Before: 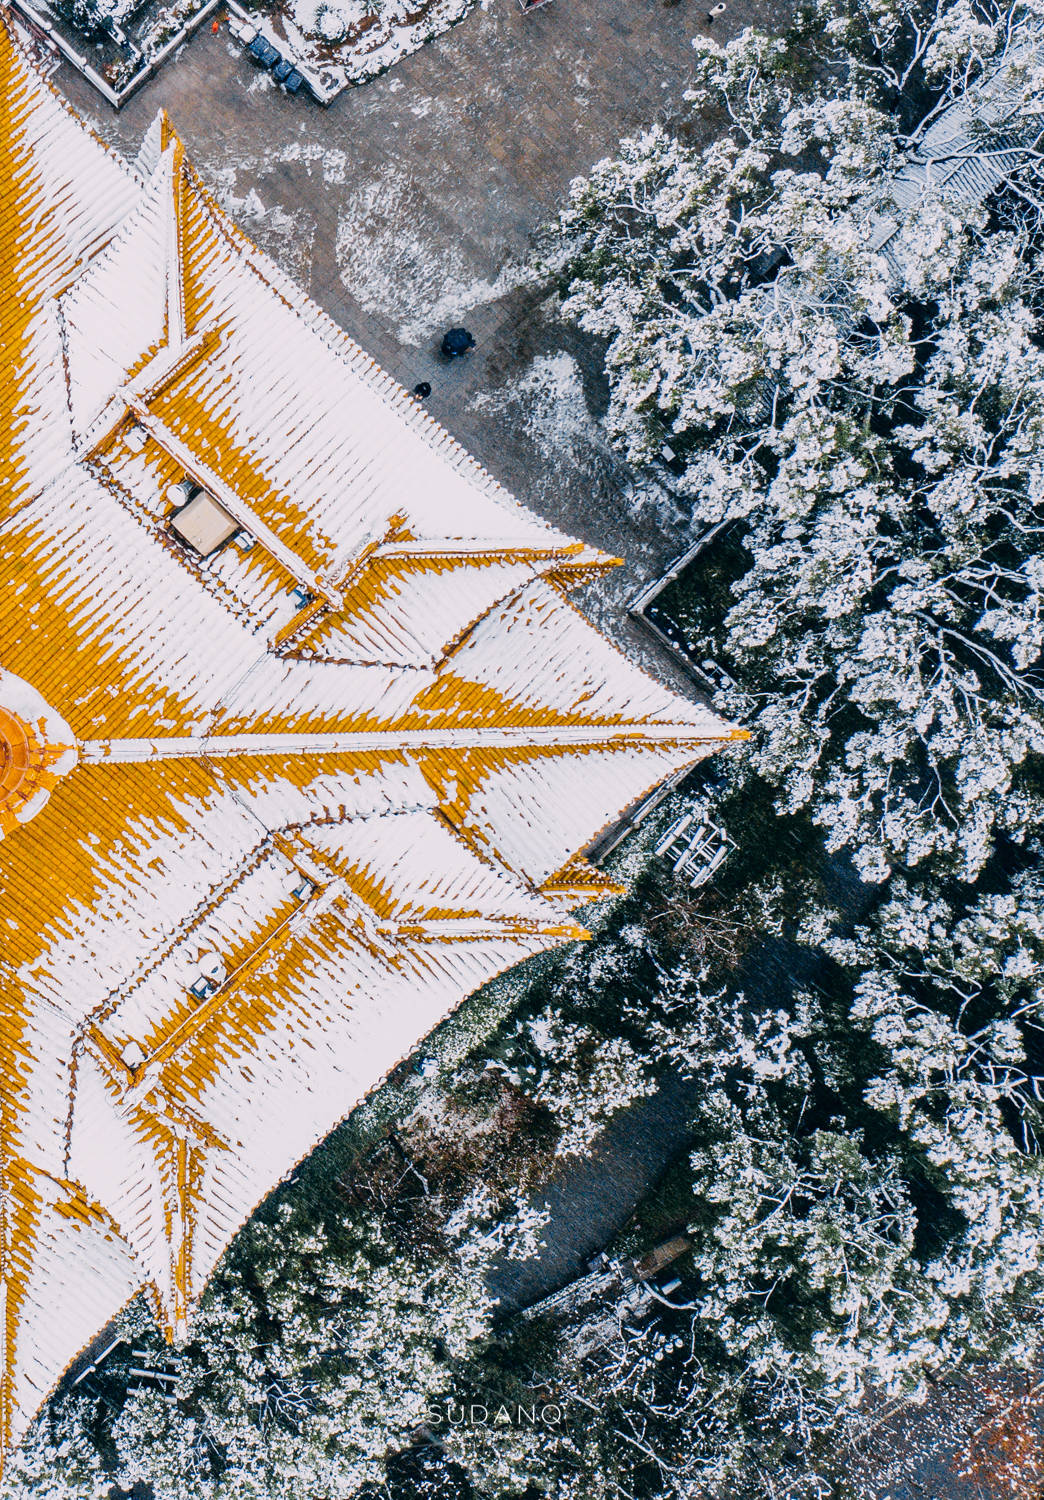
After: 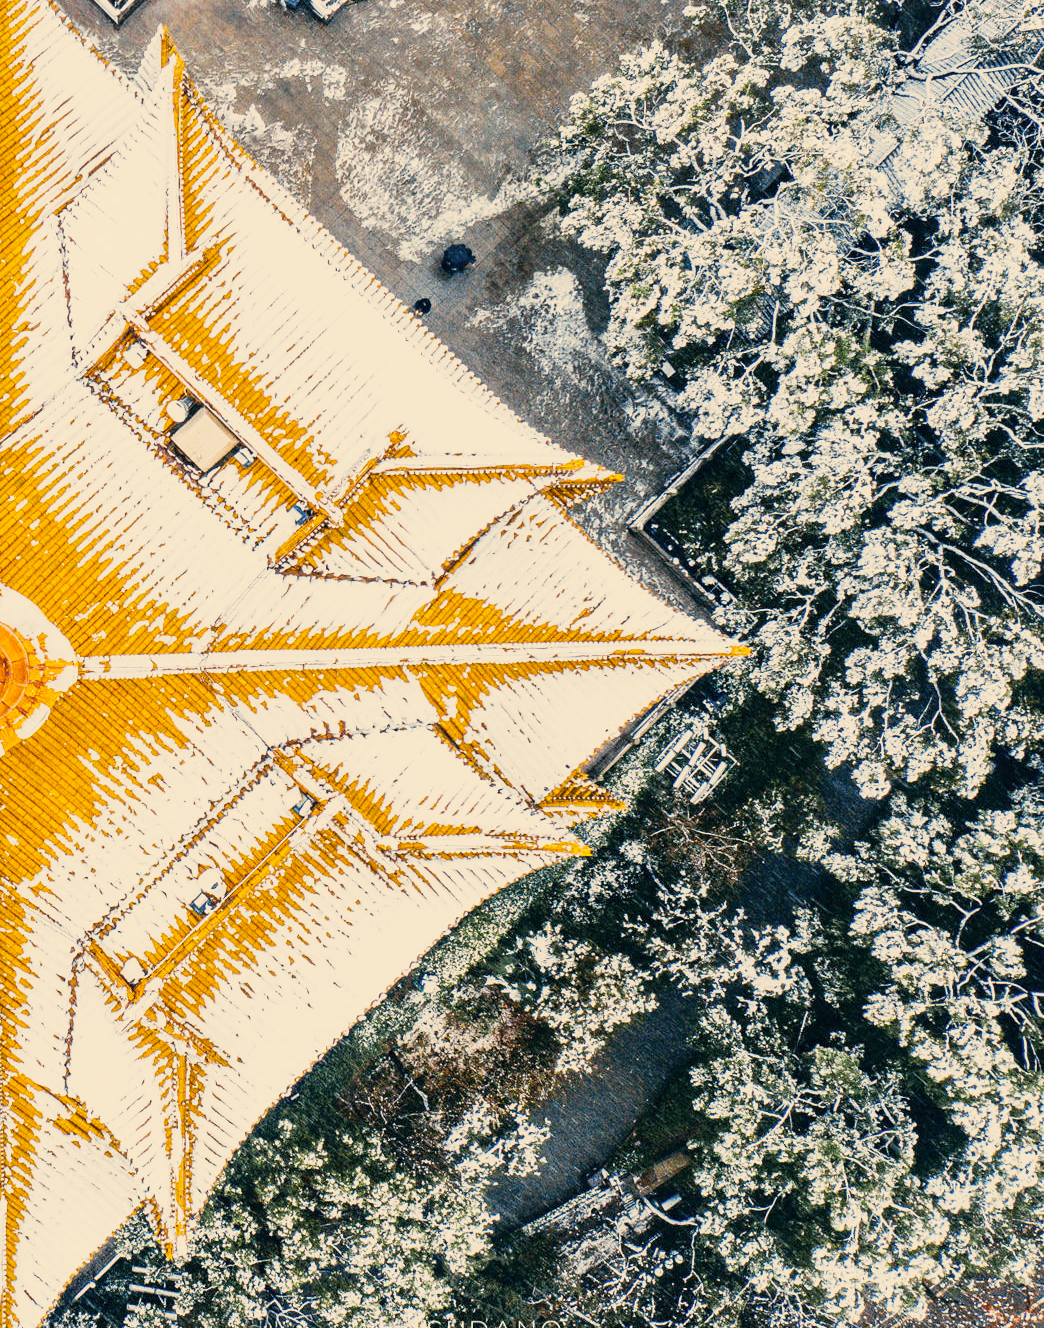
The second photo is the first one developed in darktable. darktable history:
color correction: highlights a* 1.39, highlights b* 18.01
base curve: curves: ch0 [(0, 0) (0.088, 0.125) (0.176, 0.251) (0.354, 0.501) (0.613, 0.749) (1, 0.877)], exposure shift 0.01, preserve colors none
crop and rotate: top 5.603%, bottom 5.862%
